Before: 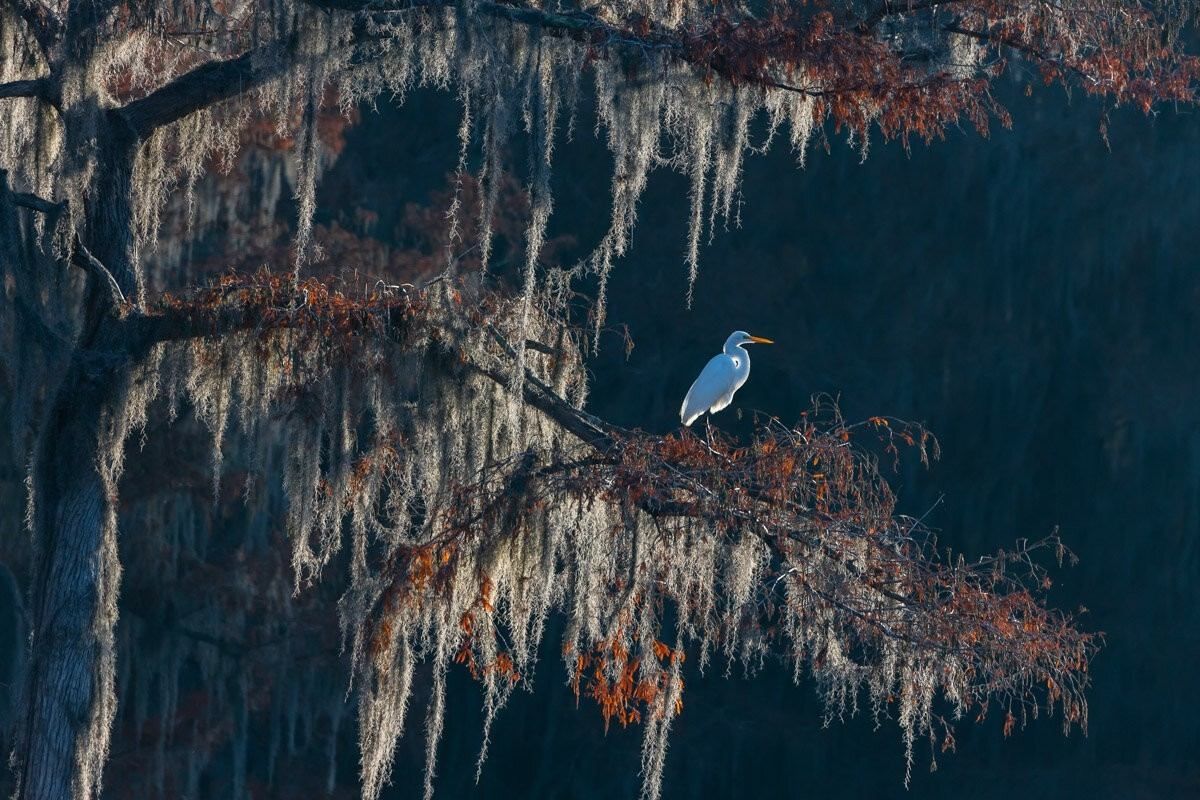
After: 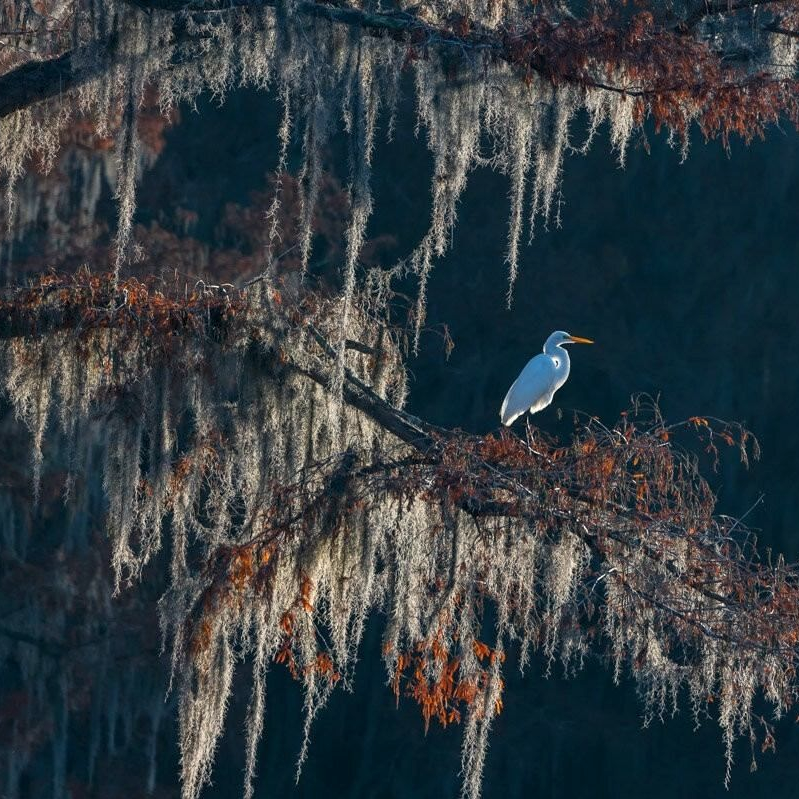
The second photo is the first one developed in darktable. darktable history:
white balance: red 1.009, blue 0.985
local contrast: highlights 100%, shadows 100%, detail 120%, midtone range 0.2
crop and rotate: left 15.055%, right 18.278%
